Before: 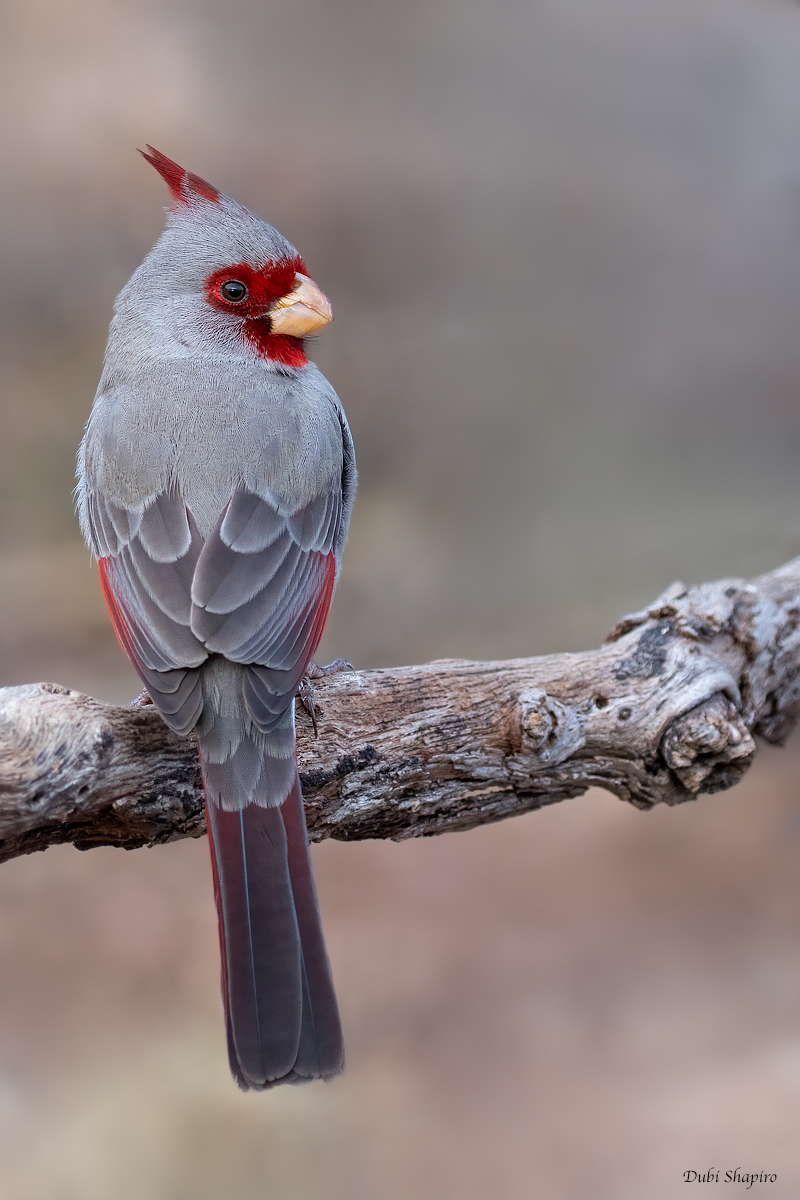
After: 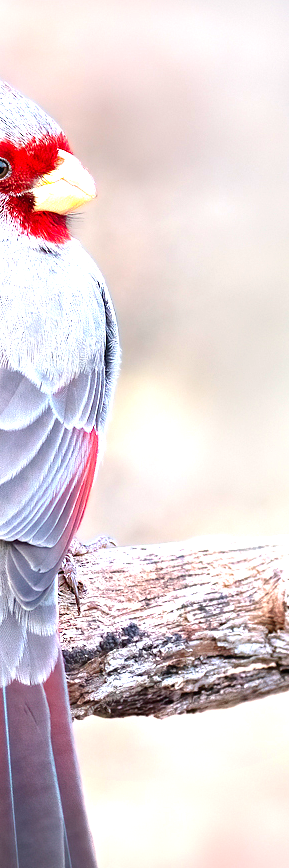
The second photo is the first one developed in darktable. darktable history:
exposure: black level correction 0, exposure 2.12 EV, compensate highlight preservation false
vignetting: fall-off radius 60.41%, unbound false
crop and rotate: left 29.786%, top 10.296%, right 34.057%, bottom 17.35%
contrast brightness saturation: saturation 0.105
